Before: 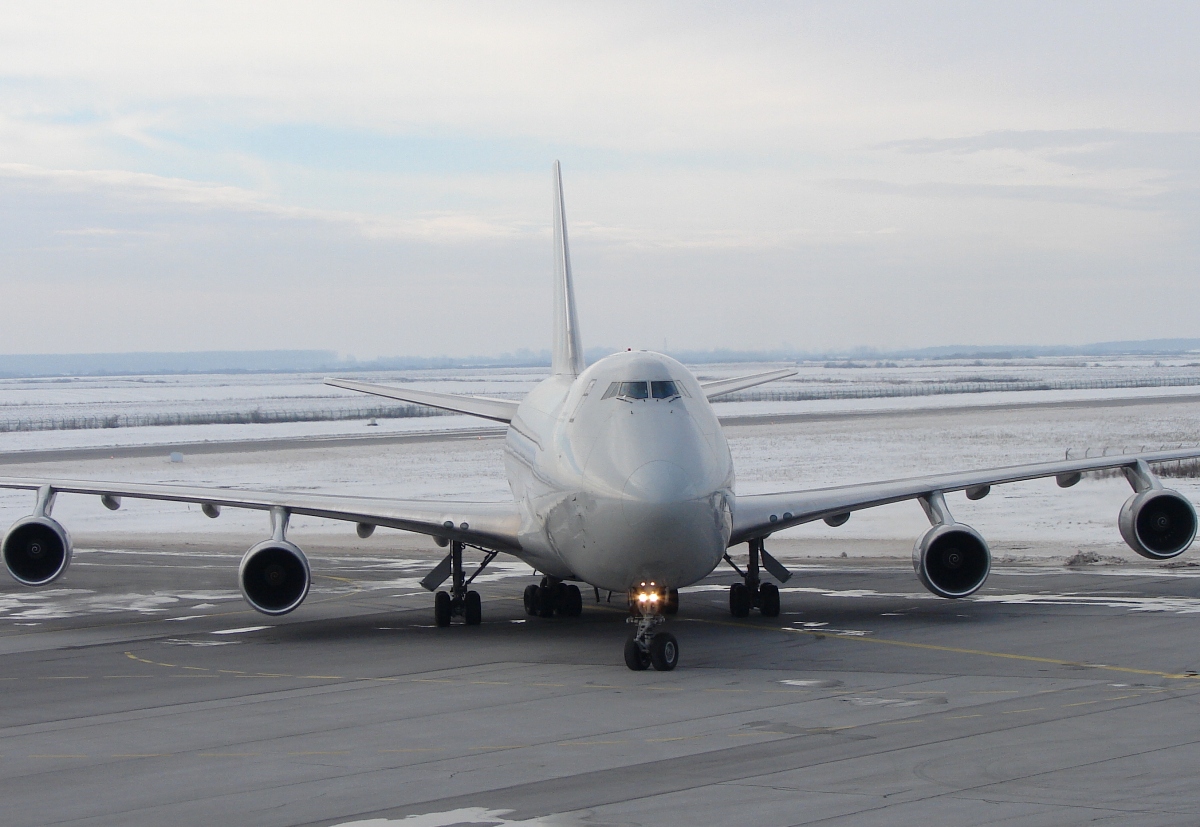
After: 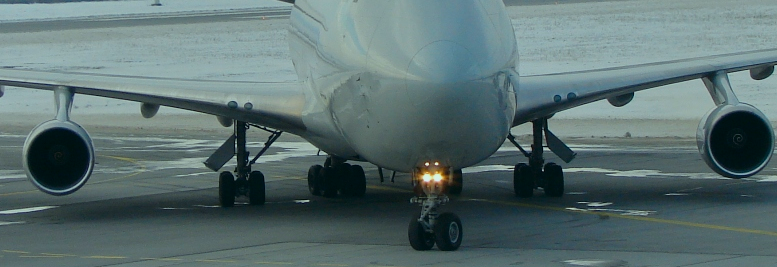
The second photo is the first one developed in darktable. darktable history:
color correction: highlights a* -7.37, highlights b* 0.91, shadows a* -3.88, saturation 1.39
crop: left 18.023%, top 50.791%, right 17.222%, bottom 16.892%
local contrast: mode bilateral grid, contrast 100, coarseness 99, detail 93%, midtone range 0.2
tone equalizer: -8 EV -0.002 EV, -7 EV 0.003 EV, -6 EV -0.019 EV, -5 EV 0.009 EV, -4 EV -0.006 EV, -3 EV 0.008 EV, -2 EV -0.074 EV, -1 EV -0.273 EV, +0 EV -0.581 EV
